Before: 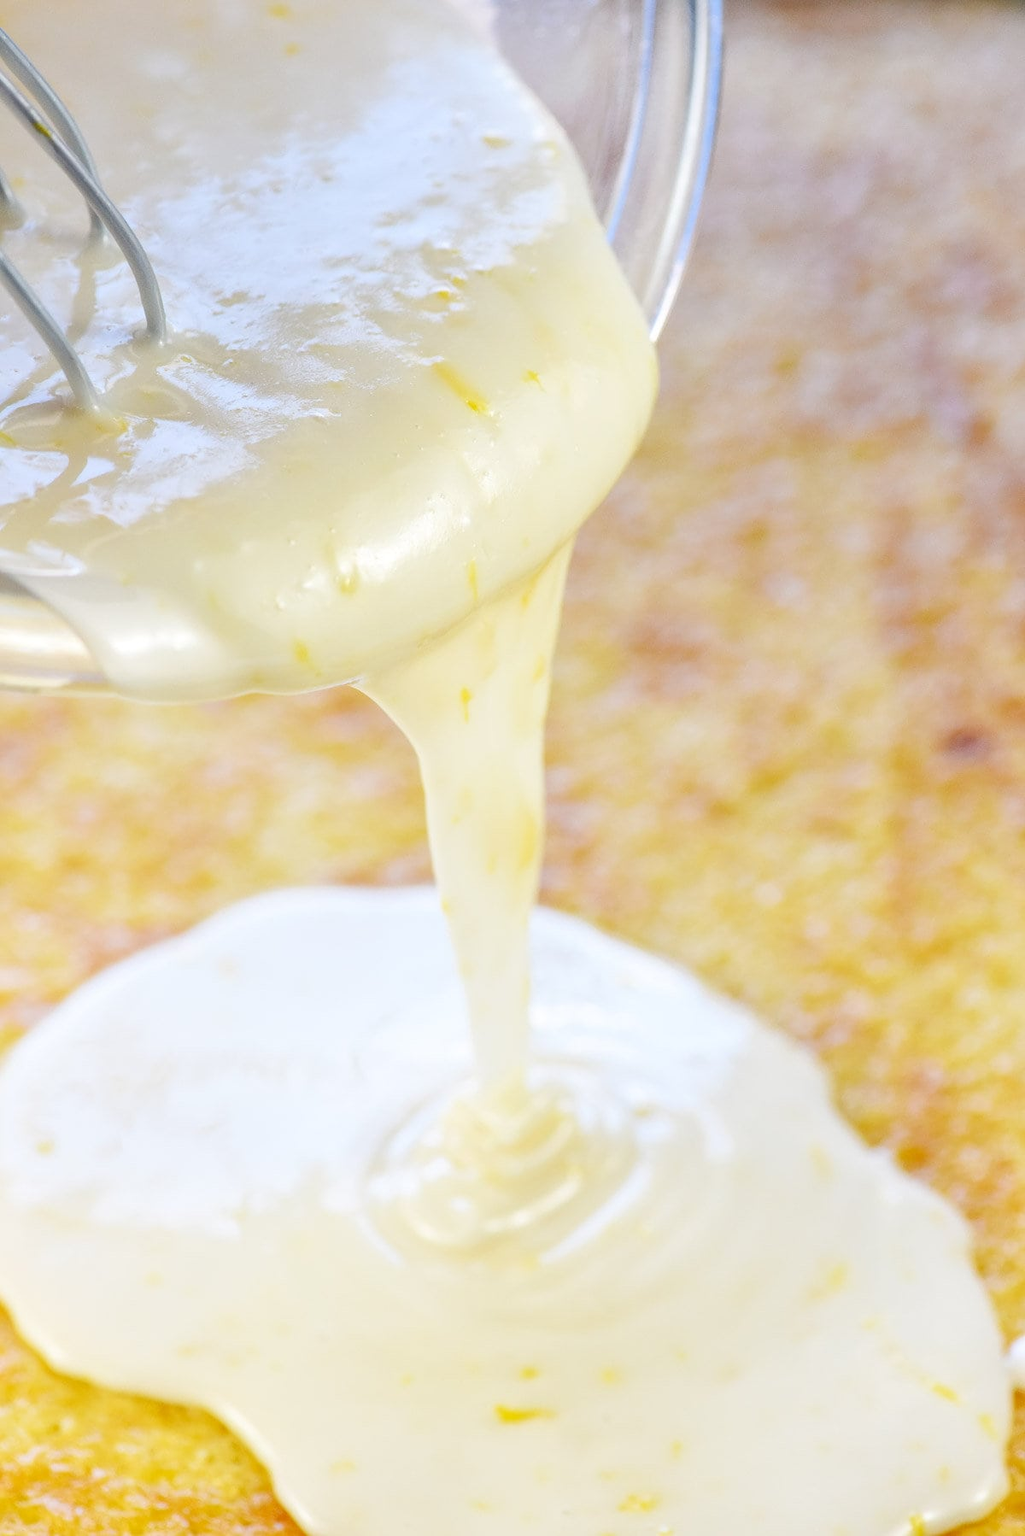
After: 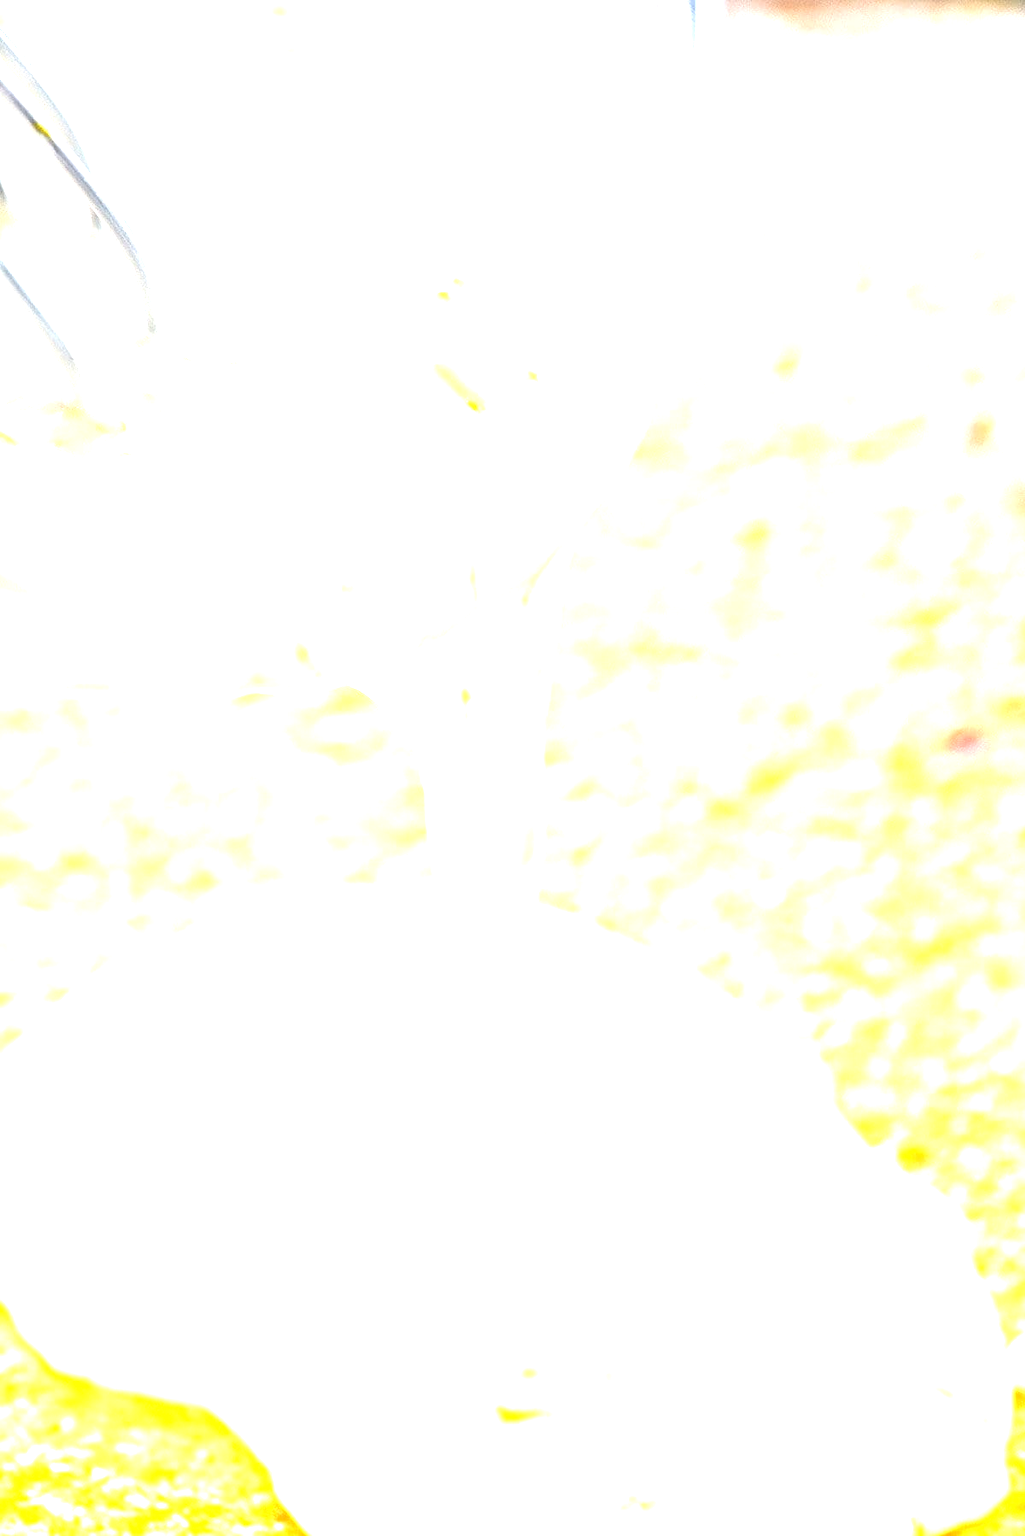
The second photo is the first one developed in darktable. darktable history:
exposure: black level correction 0, exposure 1.125 EV, compensate exposure bias true, compensate highlight preservation false
tone equalizer: -8 EV -0.724 EV, -7 EV -0.728 EV, -6 EV -0.613 EV, -5 EV -0.391 EV, -3 EV 0.389 EV, -2 EV 0.6 EV, -1 EV 0.684 EV, +0 EV 0.764 EV, edges refinement/feathering 500, mask exposure compensation -1.57 EV, preserve details no
